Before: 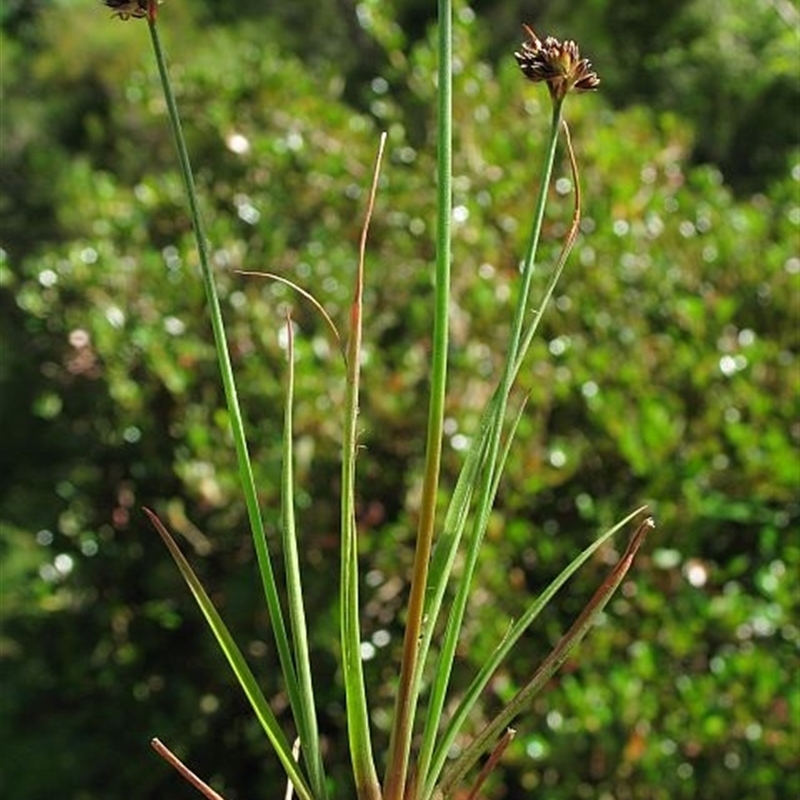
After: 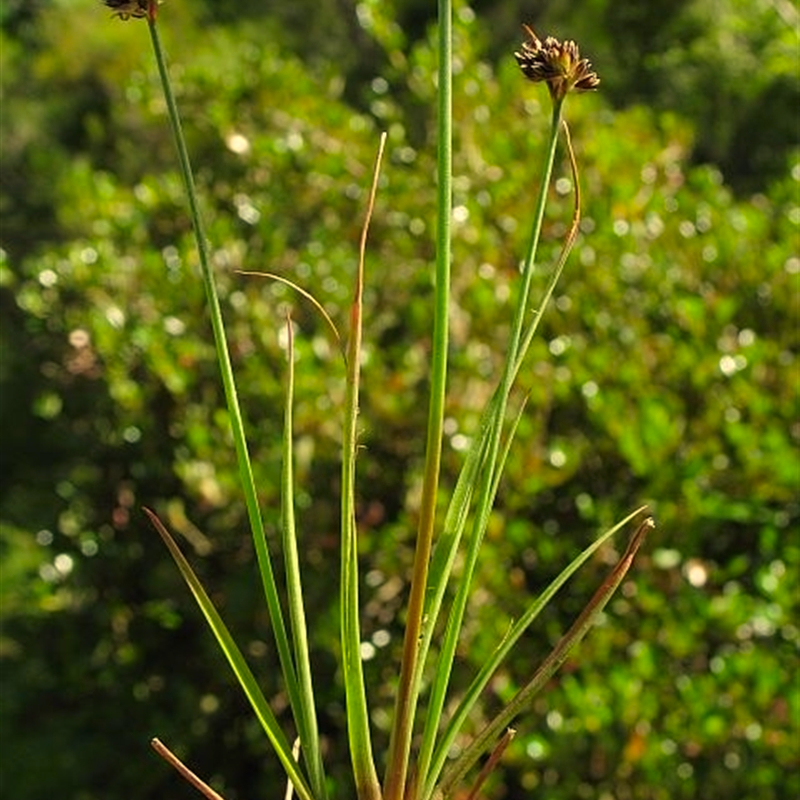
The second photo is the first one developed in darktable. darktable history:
color correction: highlights a* 2.41, highlights b* 23.44
